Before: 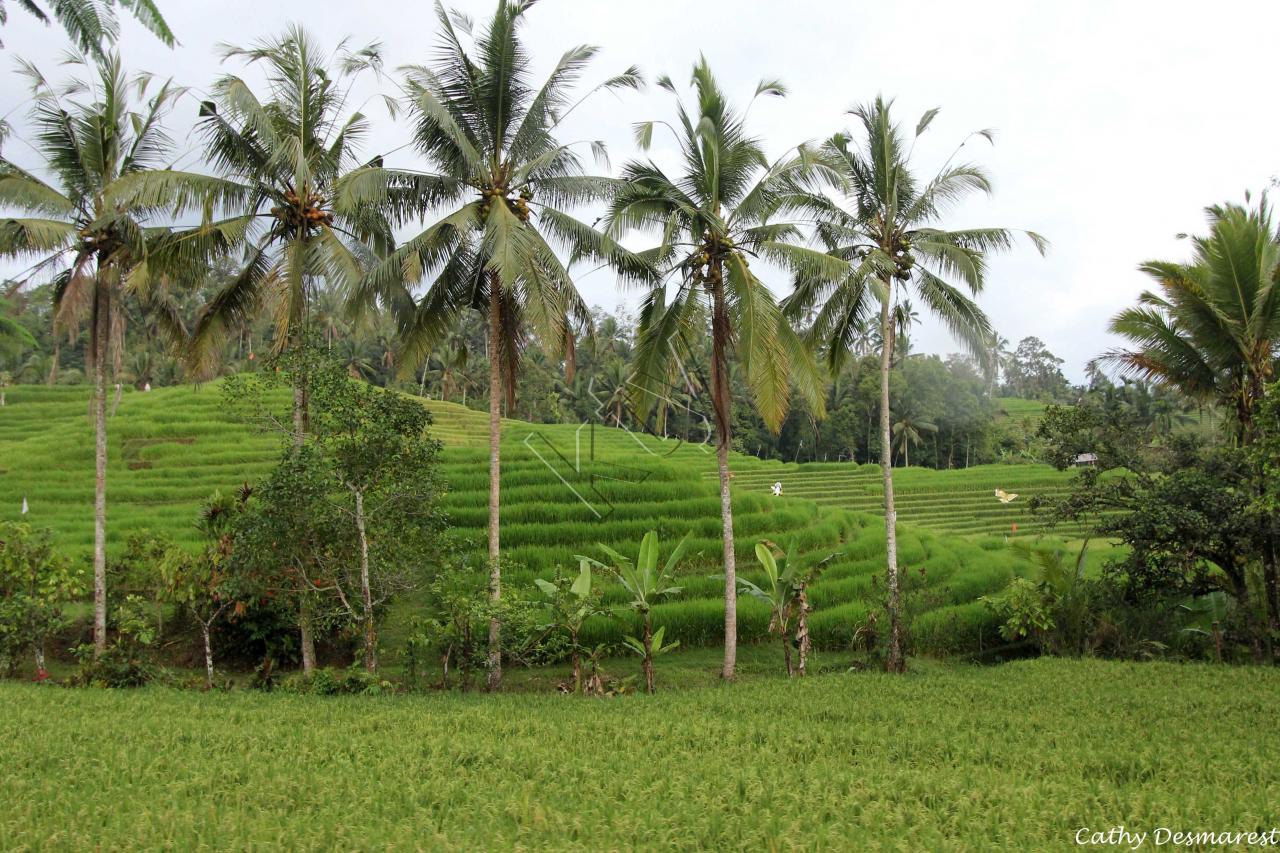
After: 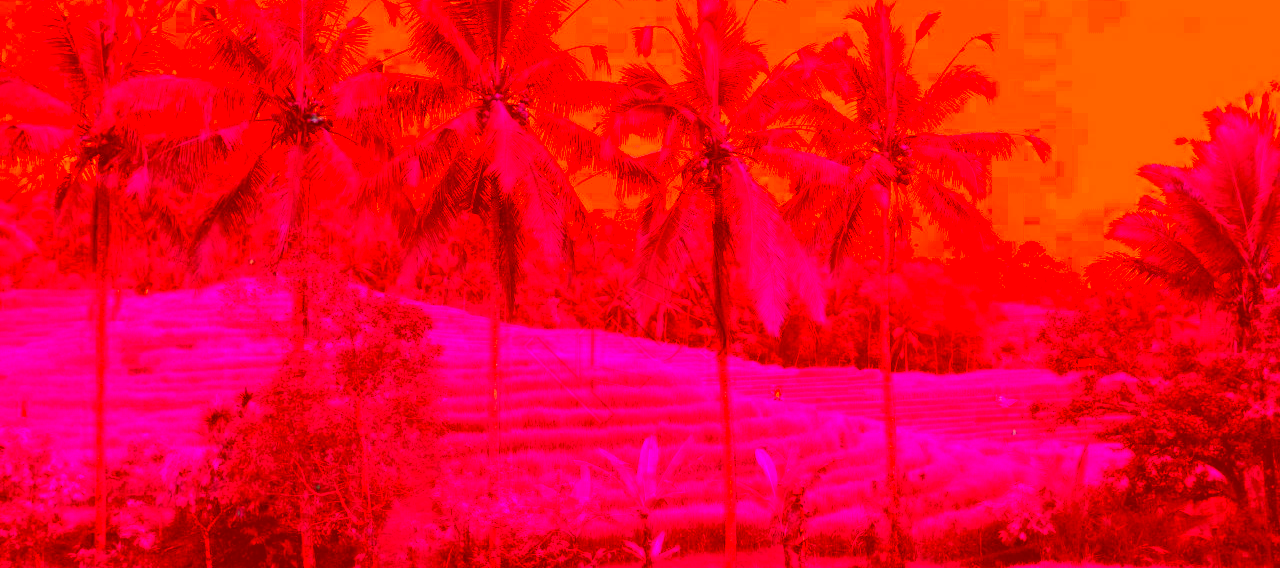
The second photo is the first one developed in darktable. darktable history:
crop: top 11.166%, bottom 22.168%
color correction: highlights a* -39.68, highlights b* -40, shadows a* -40, shadows b* -40, saturation -3
